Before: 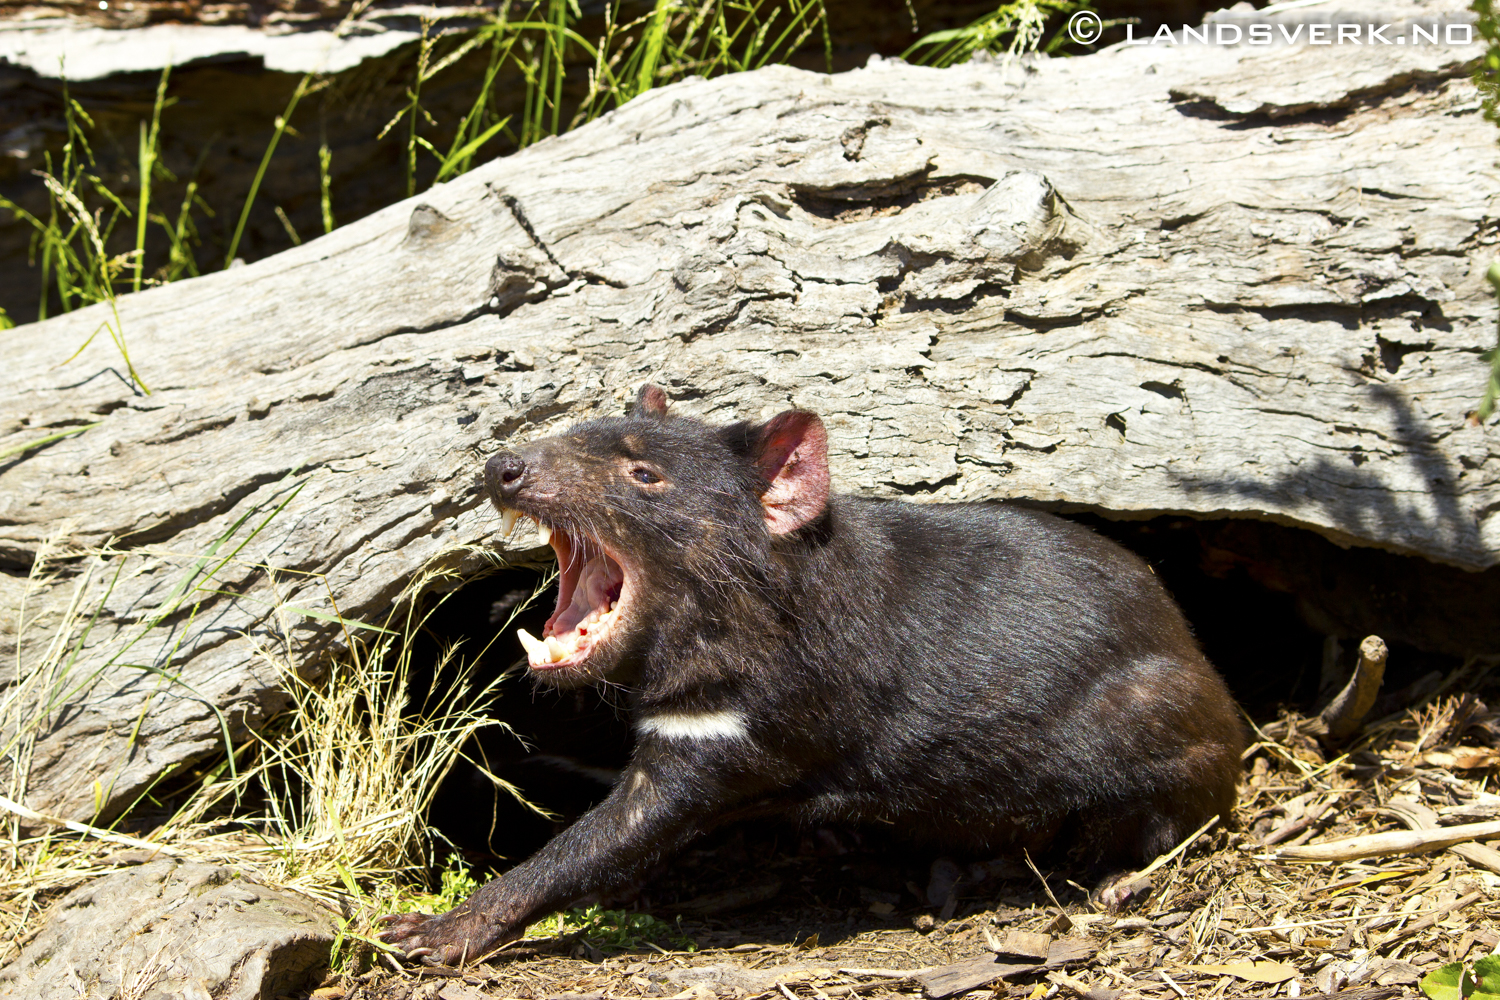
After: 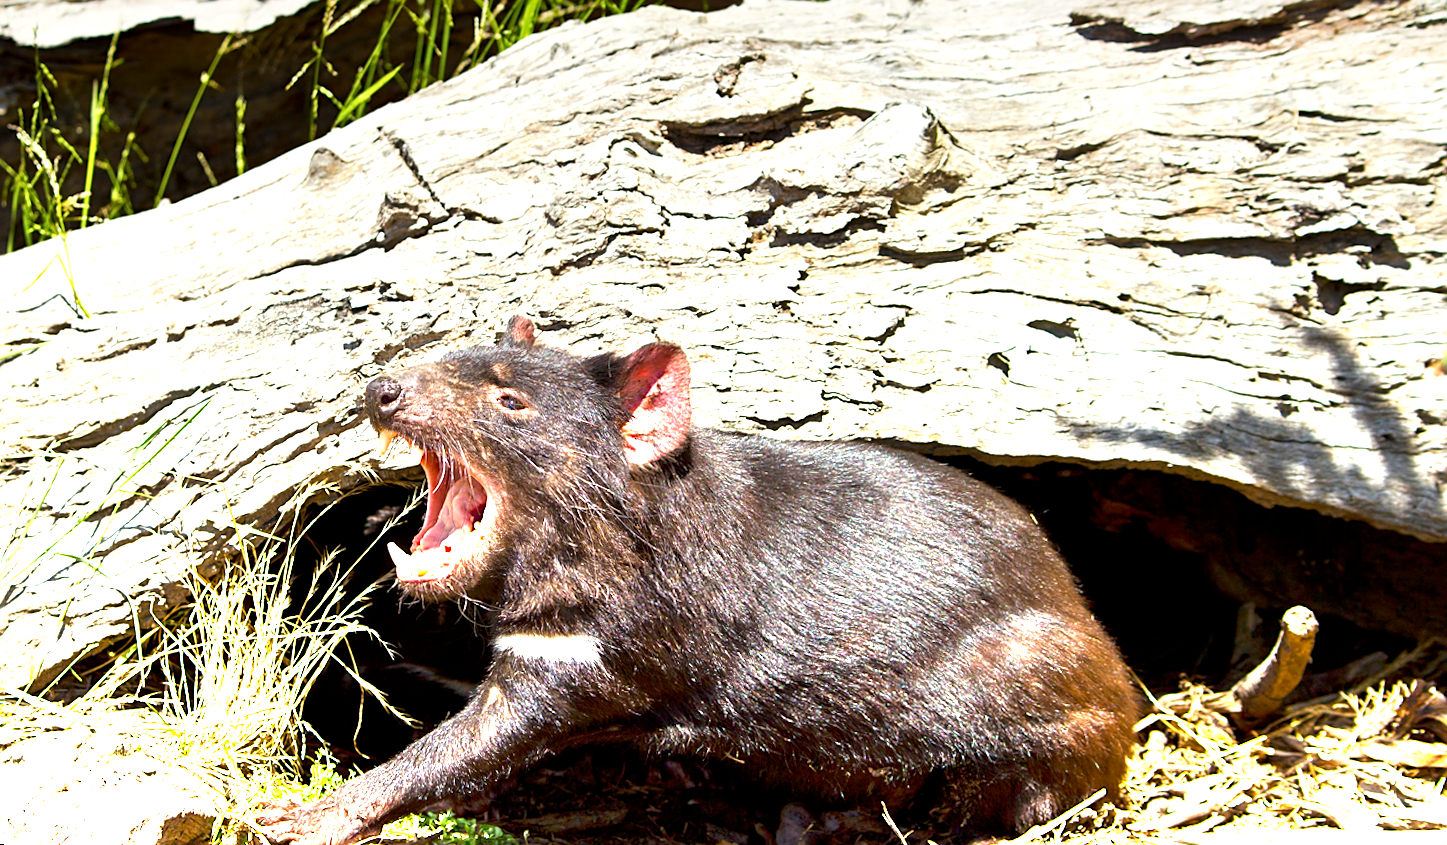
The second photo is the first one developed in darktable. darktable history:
sharpen: on, module defaults
crop and rotate: angle -0.5°
graduated density: density -3.9 EV
rotate and perspective: rotation 1.69°, lens shift (vertical) -0.023, lens shift (horizontal) -0.291, crop left 0.025, crop right 0.988, crop top 0.092, crop bottom 0.842
